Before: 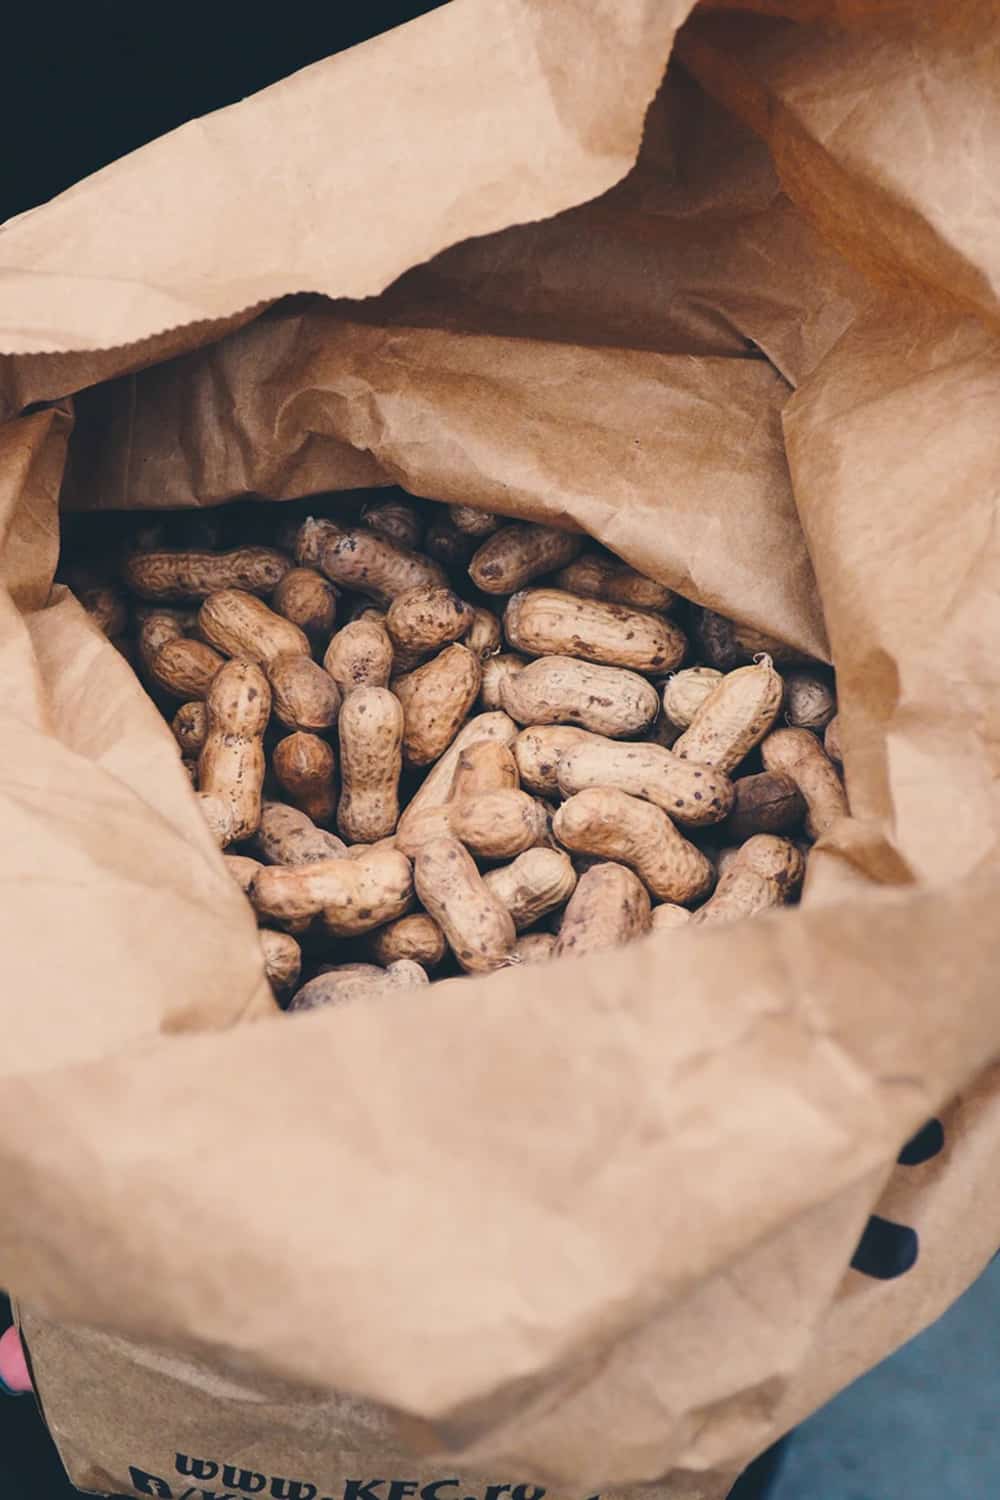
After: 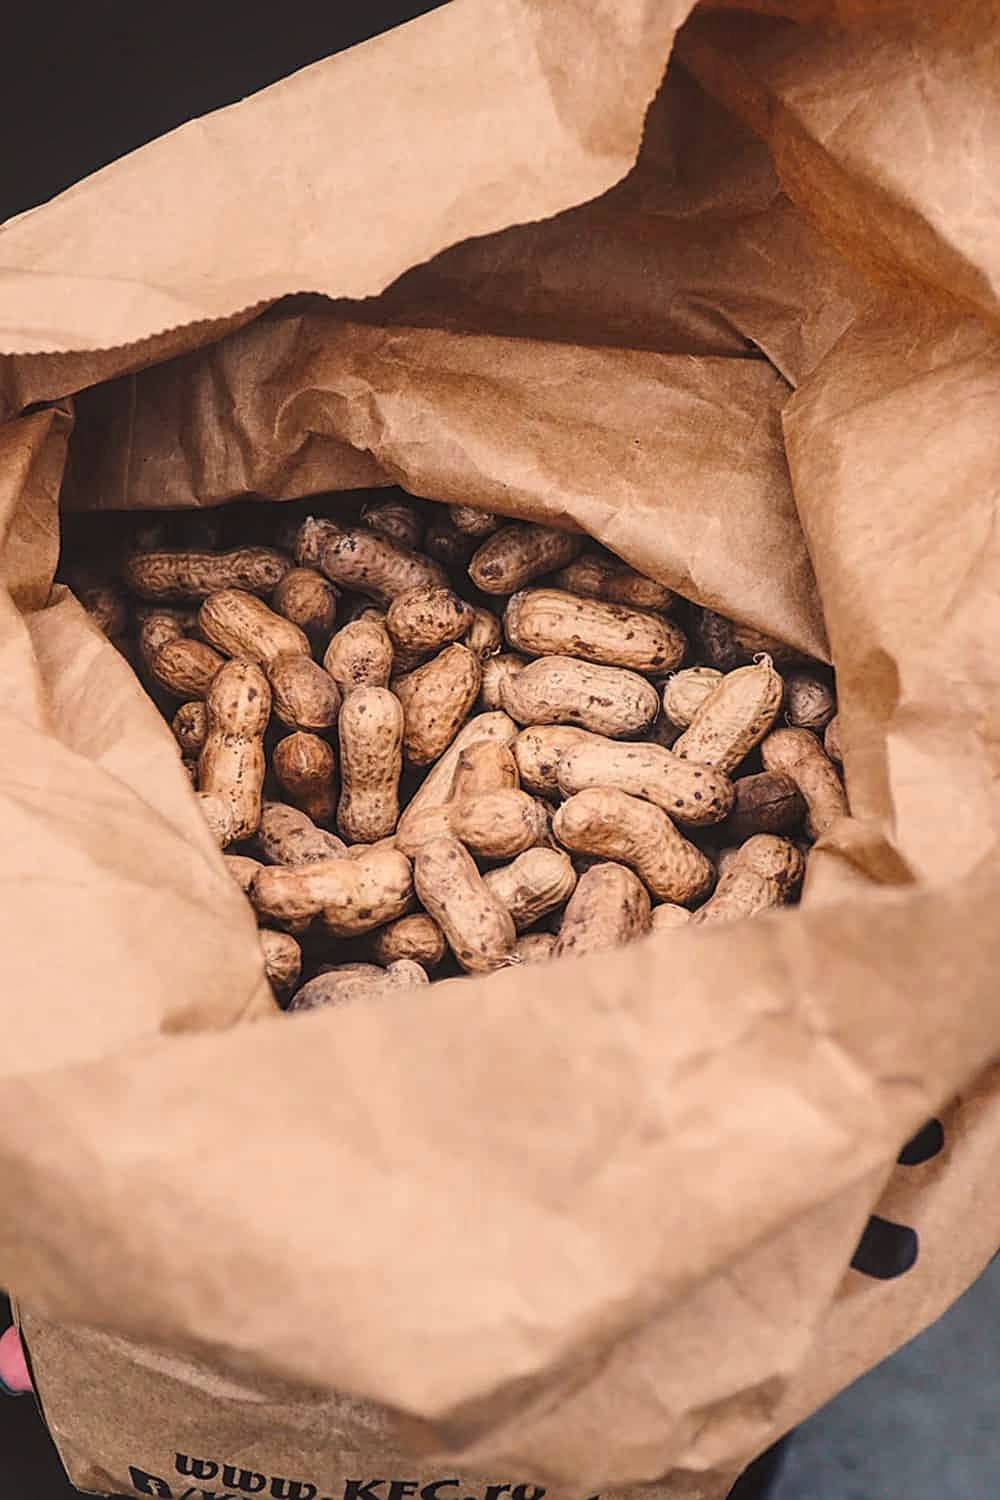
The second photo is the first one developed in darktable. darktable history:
color correction: highlights a* 6.78, highlights b* 8.41, shadows a* 6.4, shadows b* 7.11, saturation 0.93
local contrast: detail 130%
sharpen: on, module defaults
